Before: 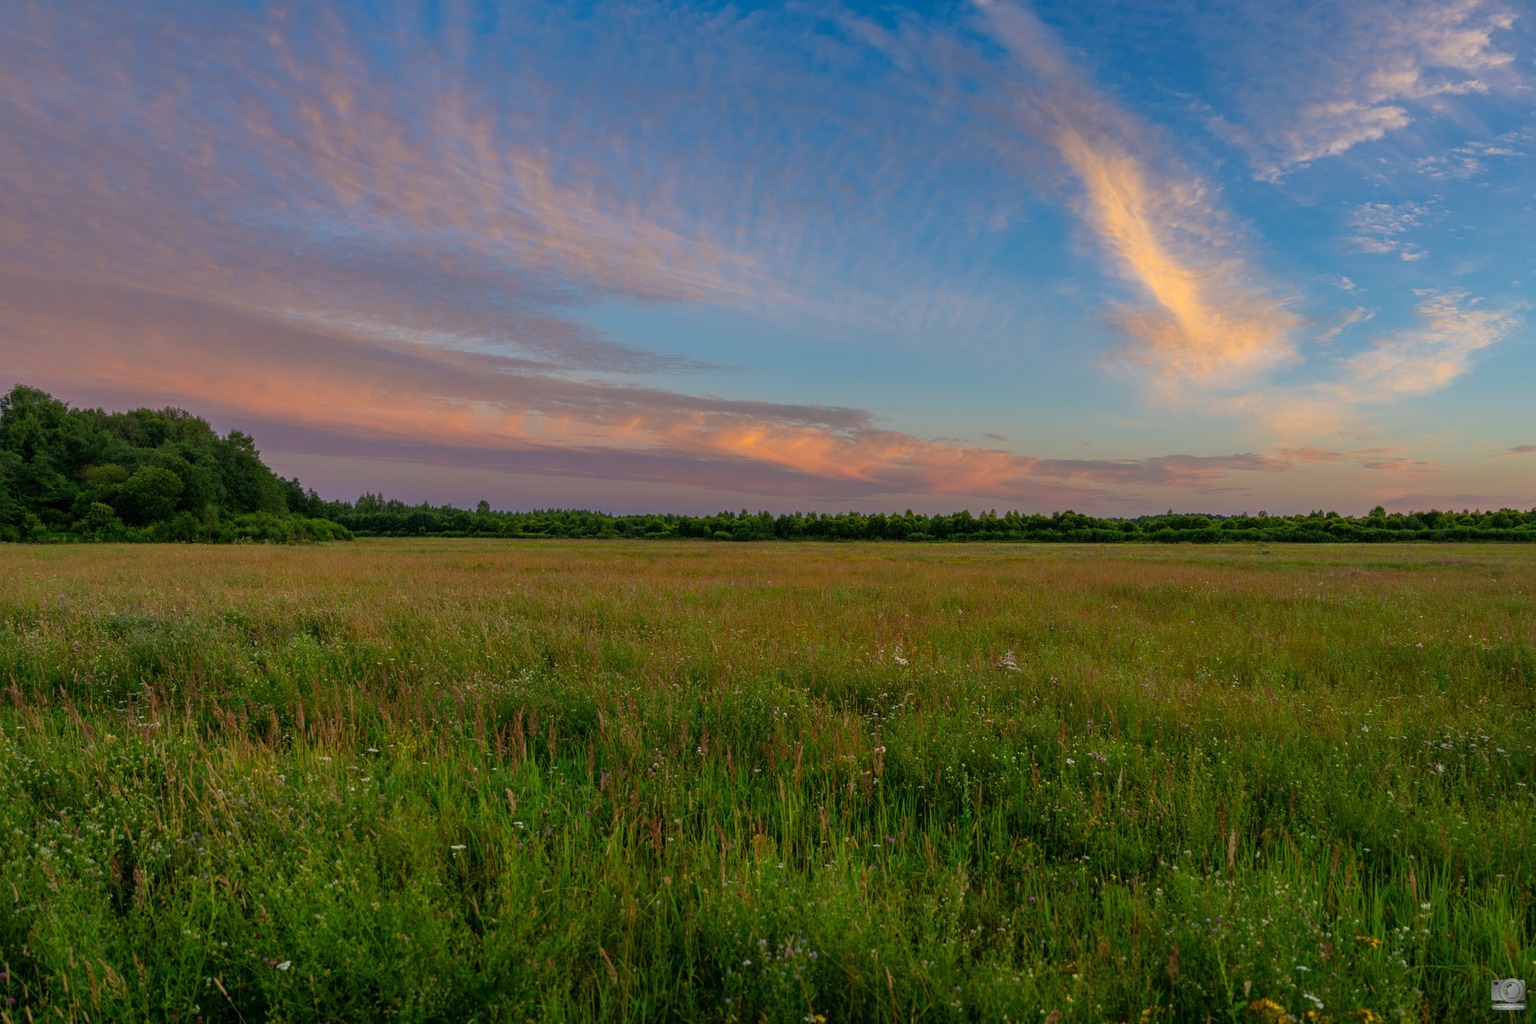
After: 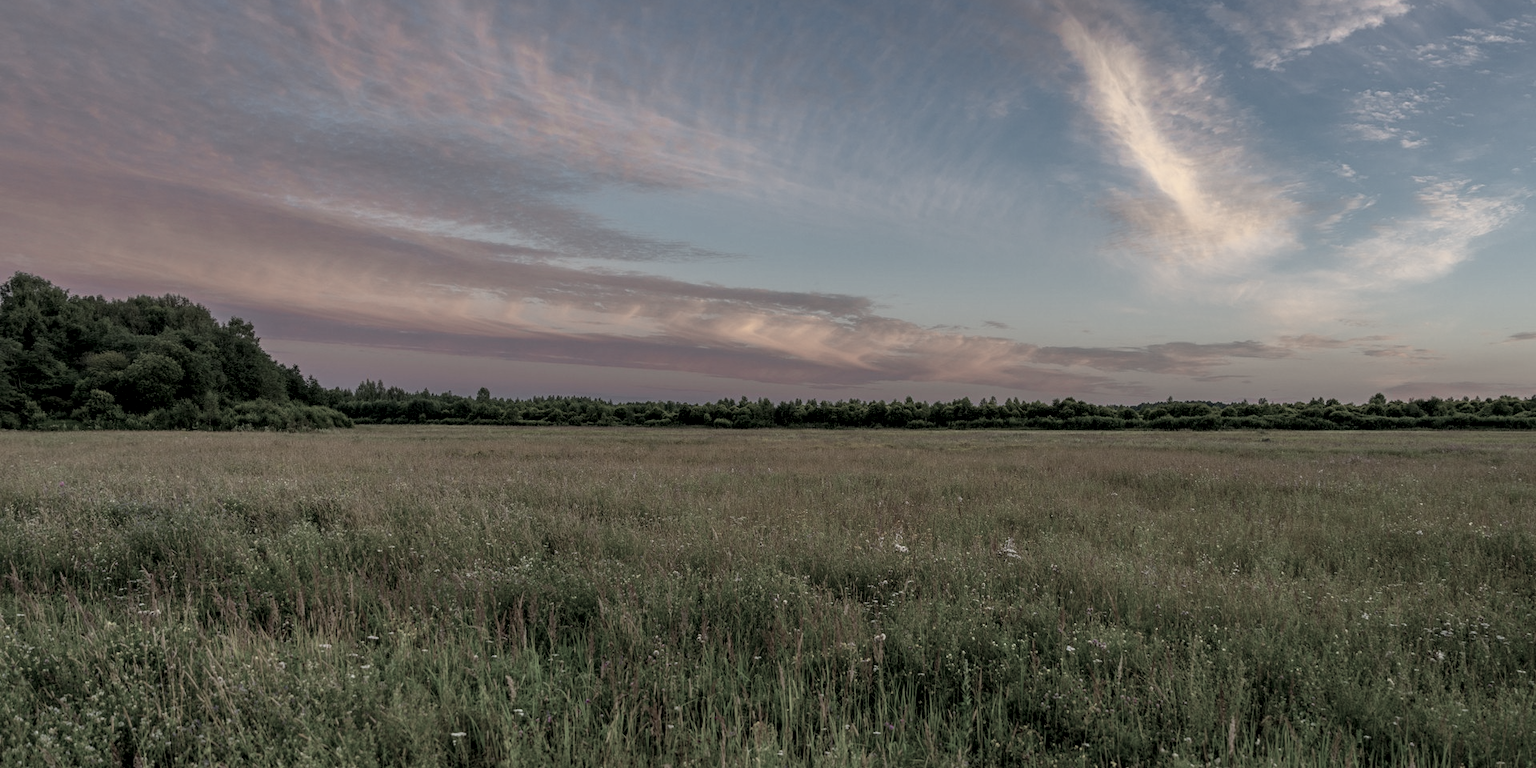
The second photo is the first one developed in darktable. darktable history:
local contrast: detail 130%
color zones: curves: ch1 [(0, 0.34) (0.143, 0.164) (0.286, 0.152) (0.429, 0.176) (0.571, 0.173) (0.714, 0.188) (0.857, 0.199) (1, 0.34)]
crop: top 11.026%, bottom 13.954%
